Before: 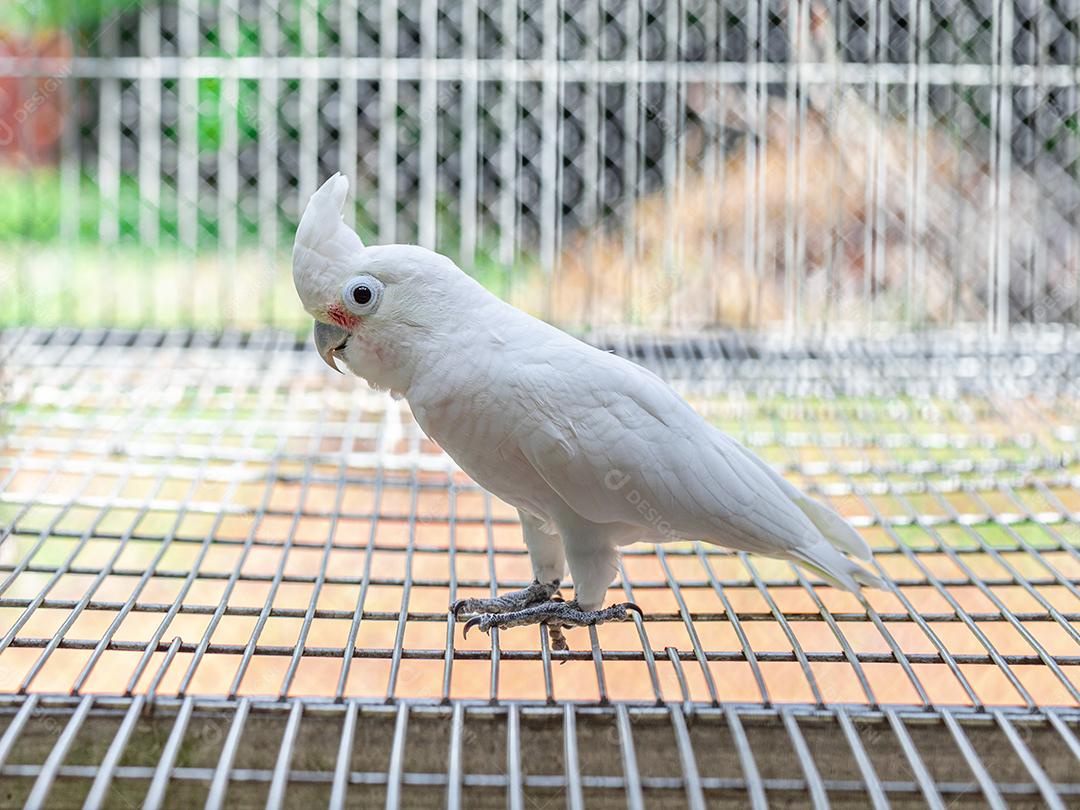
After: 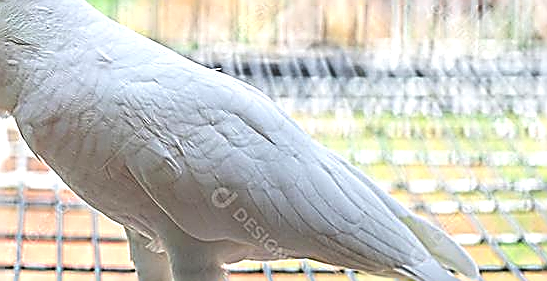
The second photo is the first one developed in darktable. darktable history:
color balance rgb: power › hue 328.75°, perceptual saturation grading › global saturation 19.788%
exposure: compensate exposure bias true, compensate highlight preservation false
crop: left 36.396%, top 34.912%, right 12.944%, bottom 30.372%
levels: levels [0.062, 0.494, 0.925]
sharpen: amount 1.851
